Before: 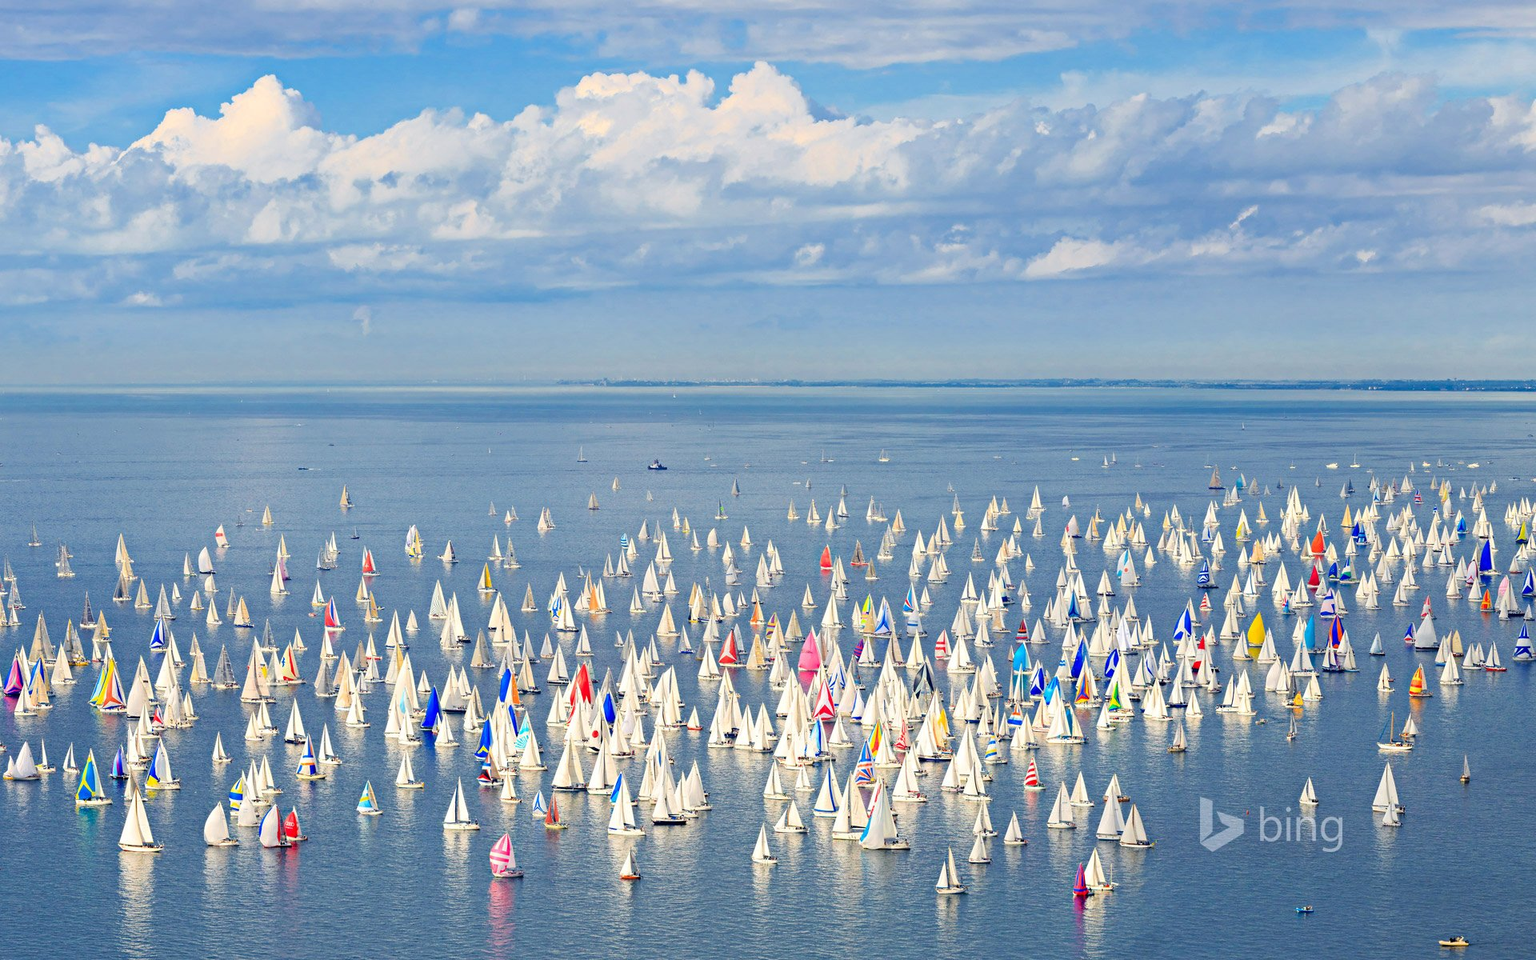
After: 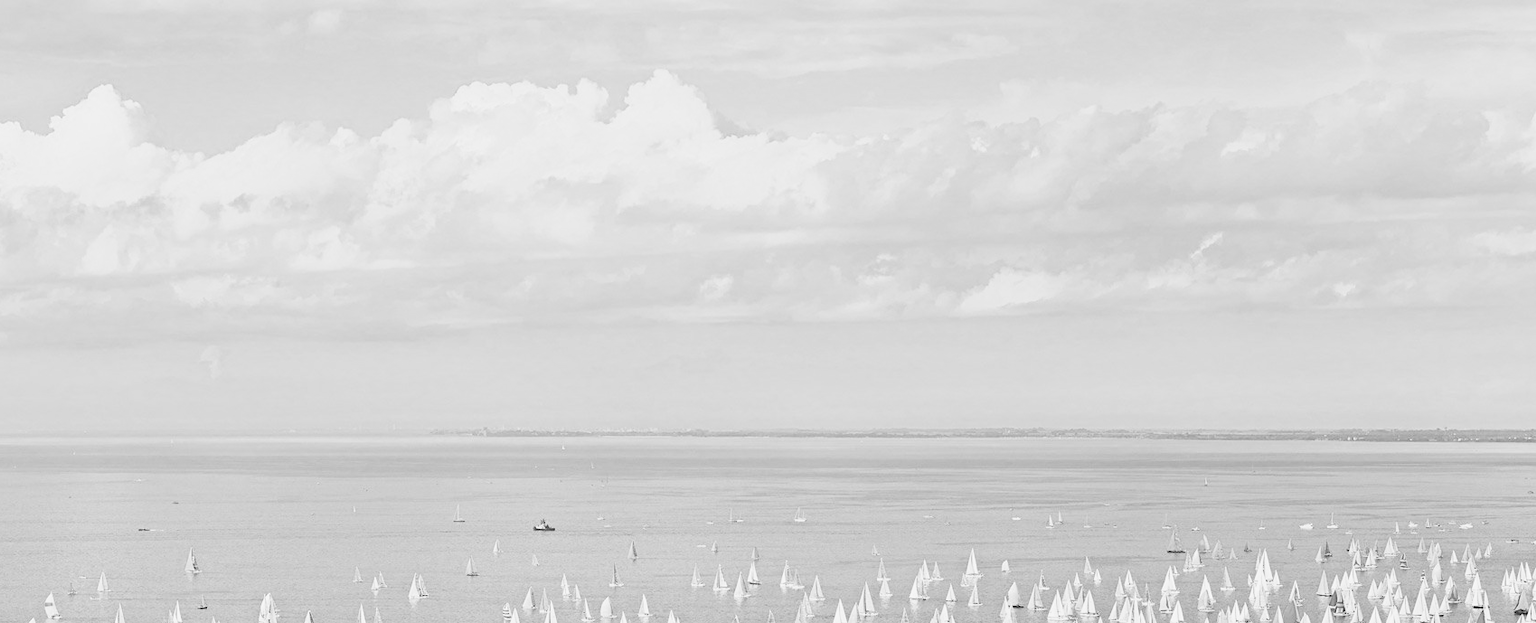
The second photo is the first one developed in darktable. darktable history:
crop and rotate: left 11.469%, bottom 42.492%
exposure: black level correction 0, exposure 1.2 EV, compensate exposure bias true, compensate highlight preservation false
filmic rgb: black relative exposure -7.65 EV, white relative exposure 4.56 EV, hardness 3.61, contrast 1.051
color calibration: output gray [0.21, 0.42, 0.37, 0], illuminant as shot in camera, x 0.366, y 0.379, temperature 4426.19 K, gamut compression 2.99
